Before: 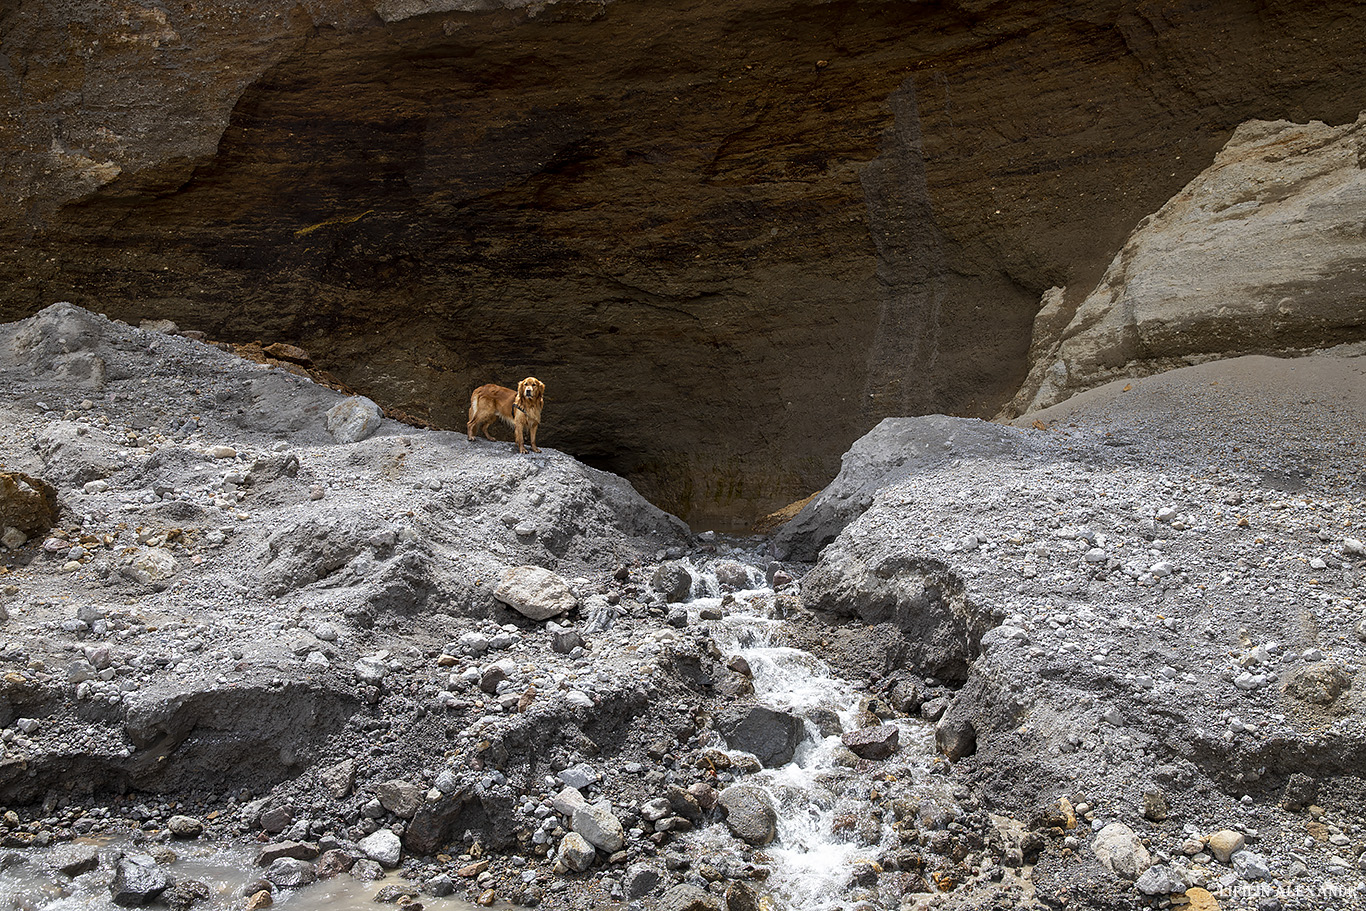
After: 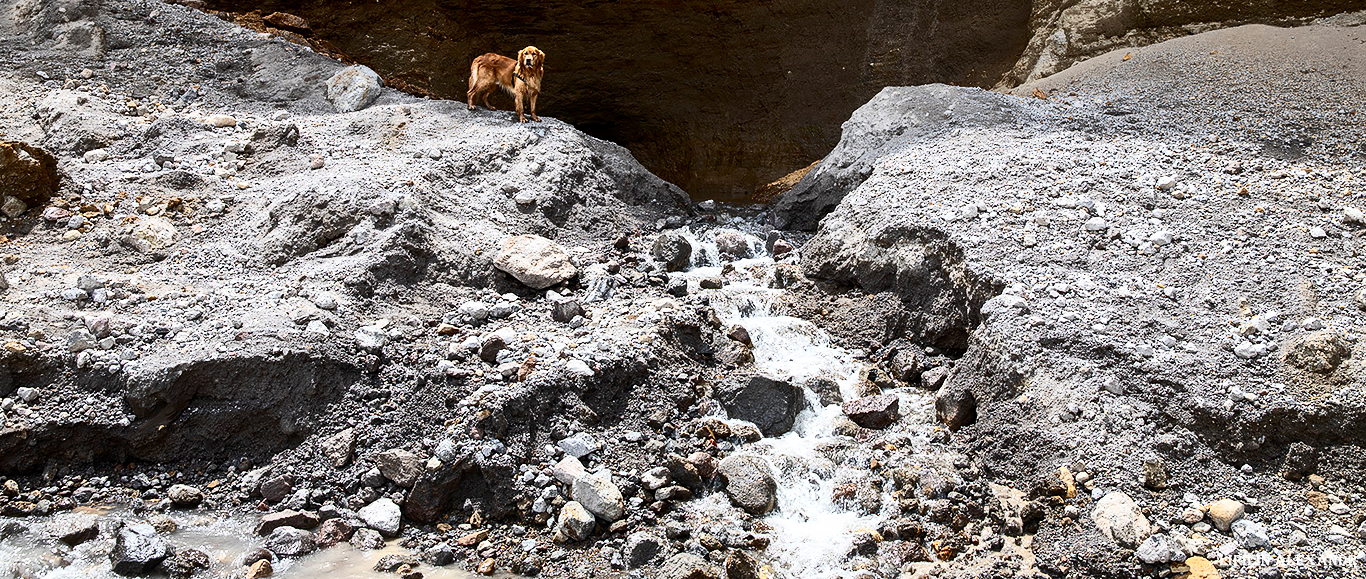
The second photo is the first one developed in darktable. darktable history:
contrast brightness saturation: contrast 0.39, brightness 0.1
crop and rotate: top 36.435%
tone equalizer: on, module defaults
